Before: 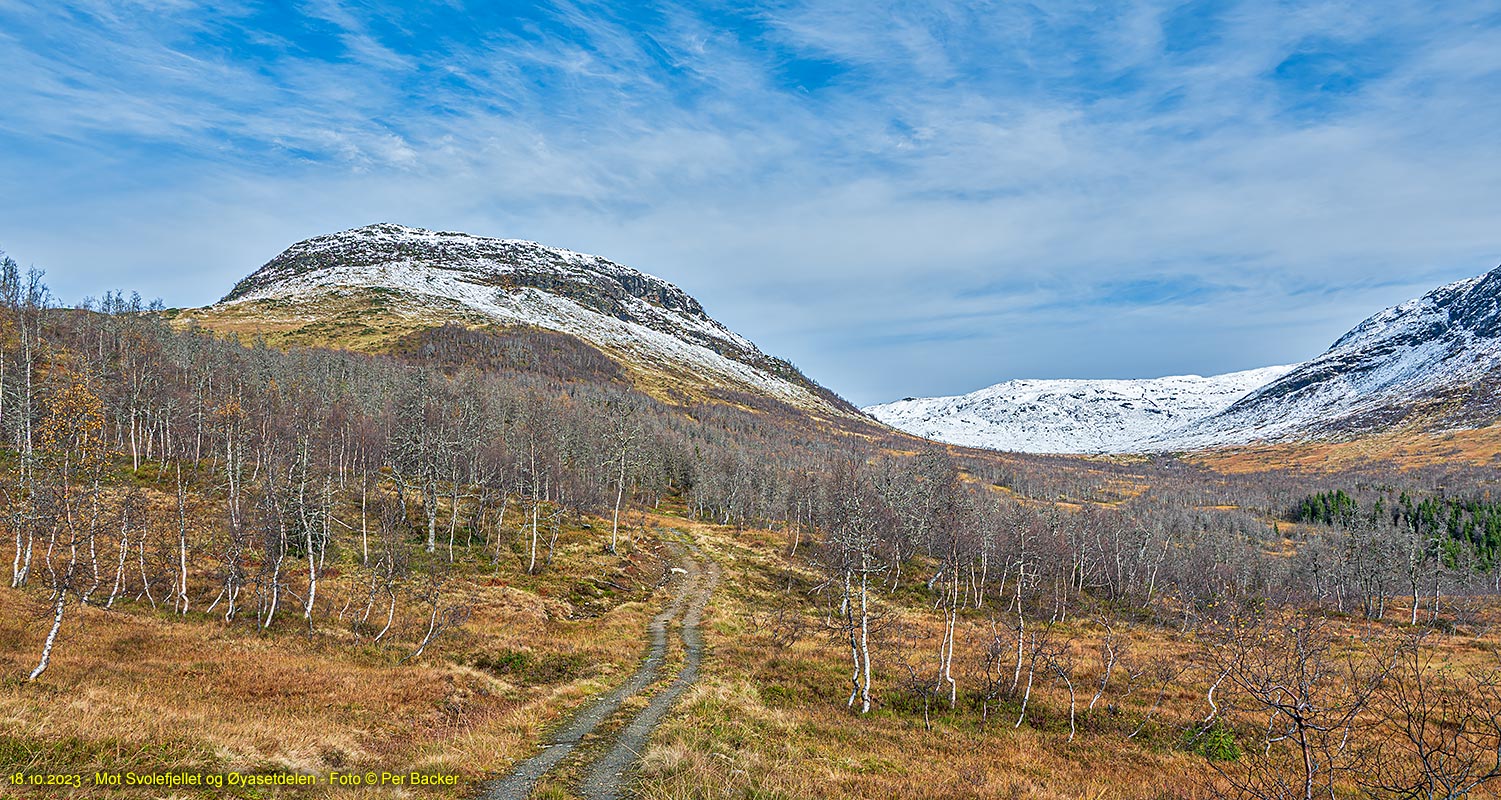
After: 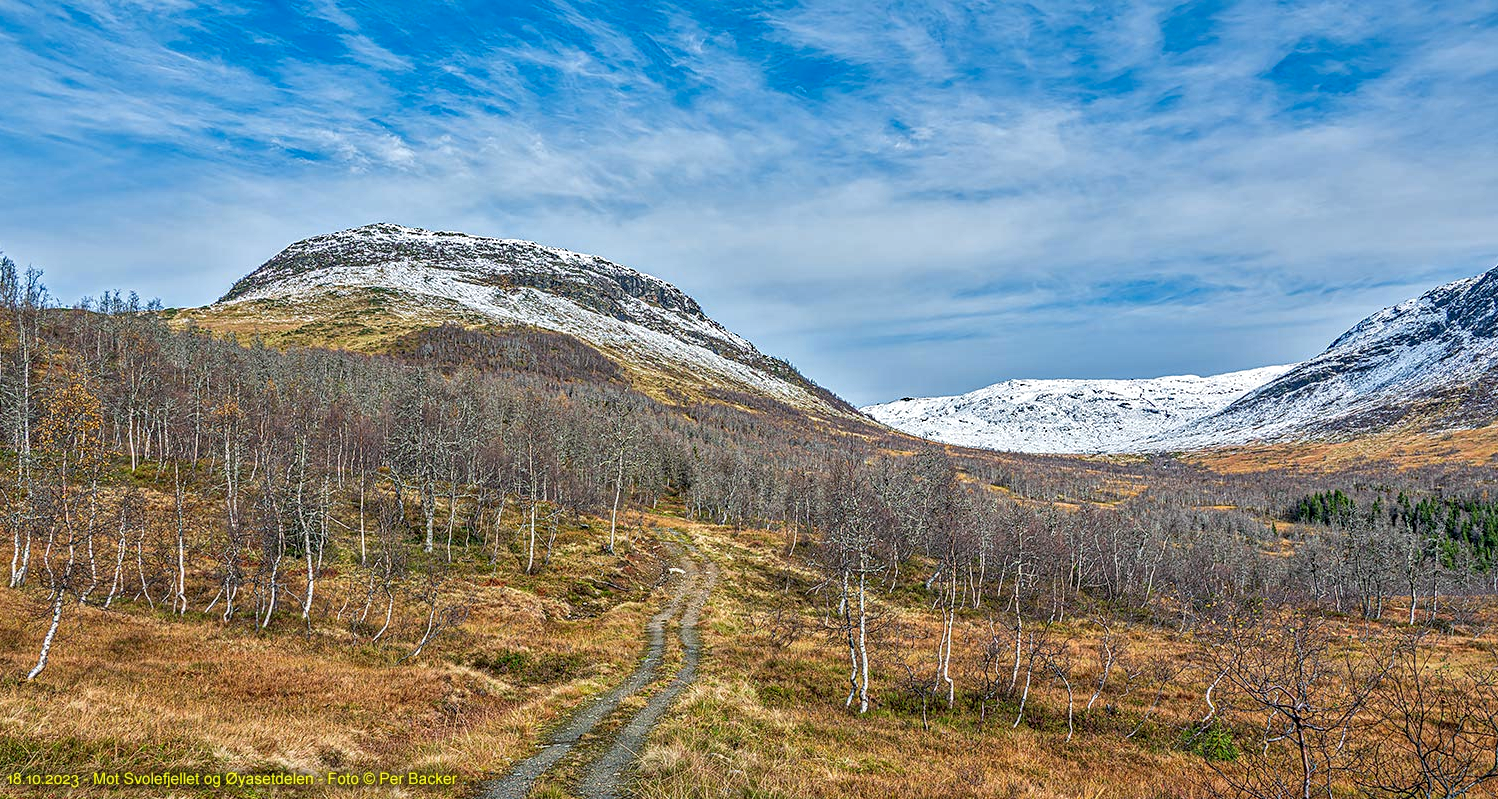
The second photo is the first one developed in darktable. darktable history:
local contrast: on, module defaults
haze removal: strength 0.296, distance 0.244, adaptive false
crop: left 0.181%
